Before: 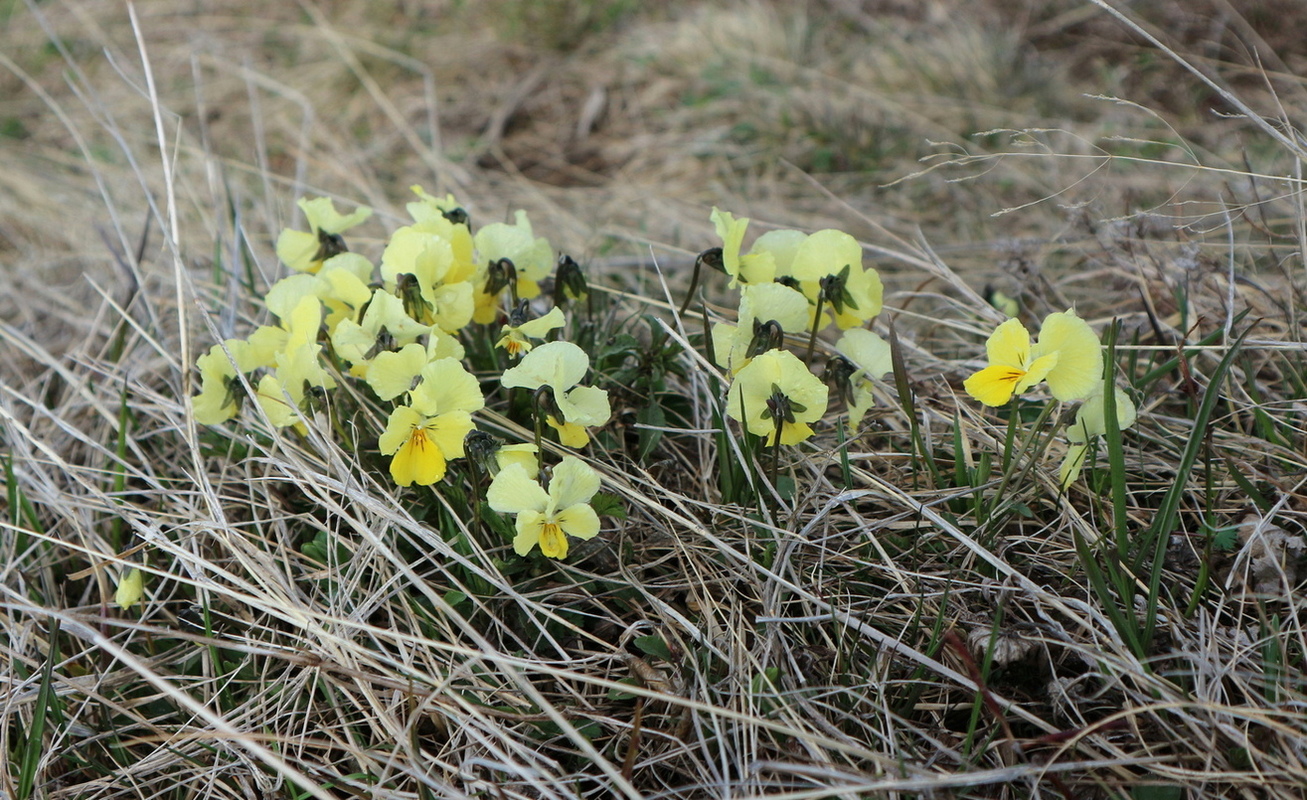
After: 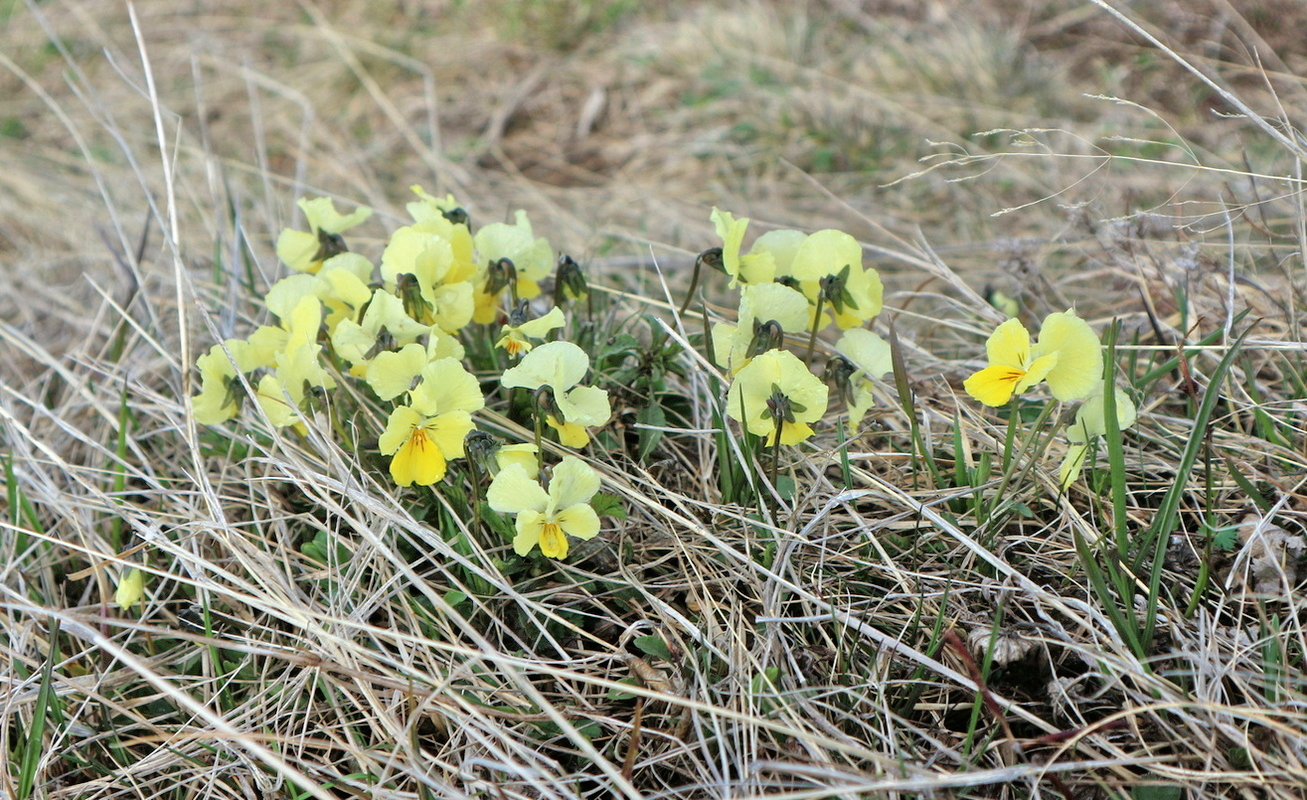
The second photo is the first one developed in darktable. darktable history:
shadows and highlights: shadows -9.92, white point adjustment 1.38, highlights 8.54
tone equalizer: -7 EV 0.153 EV, -6 EV 0.639 EV, -5 EV 1.18 EV, -4 EV 1.36 EV, -3 EV 1.17 EV, -2 EV 0.6 EV, -1 EV 0.166 EV, mask exposure compensation -0.497 EV
